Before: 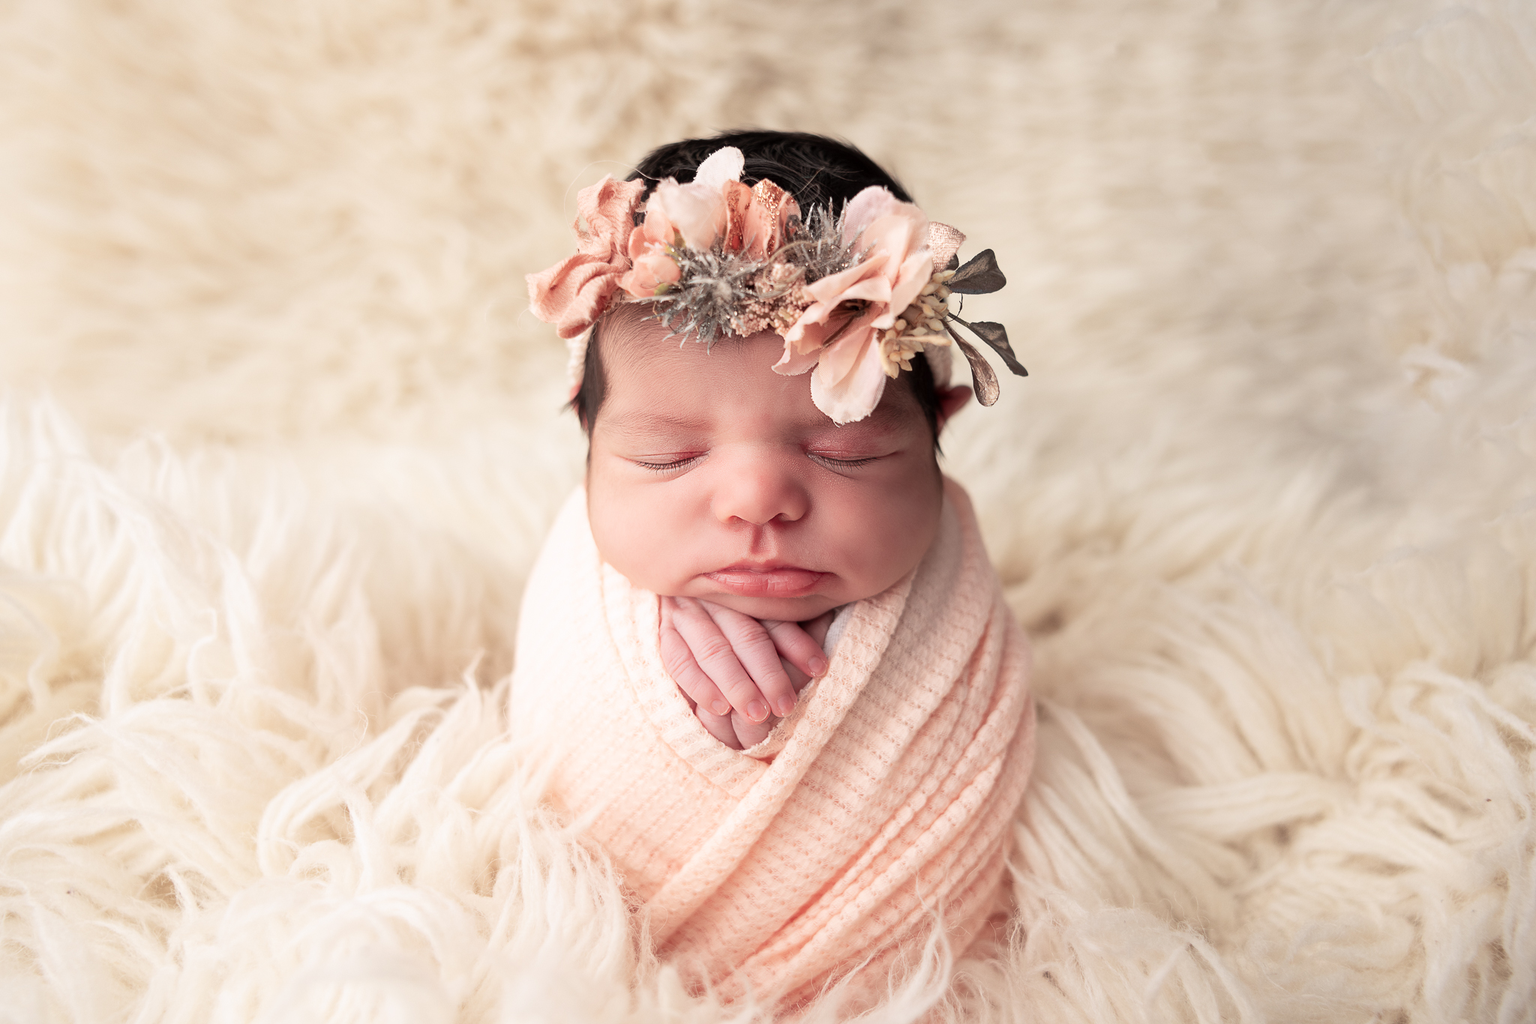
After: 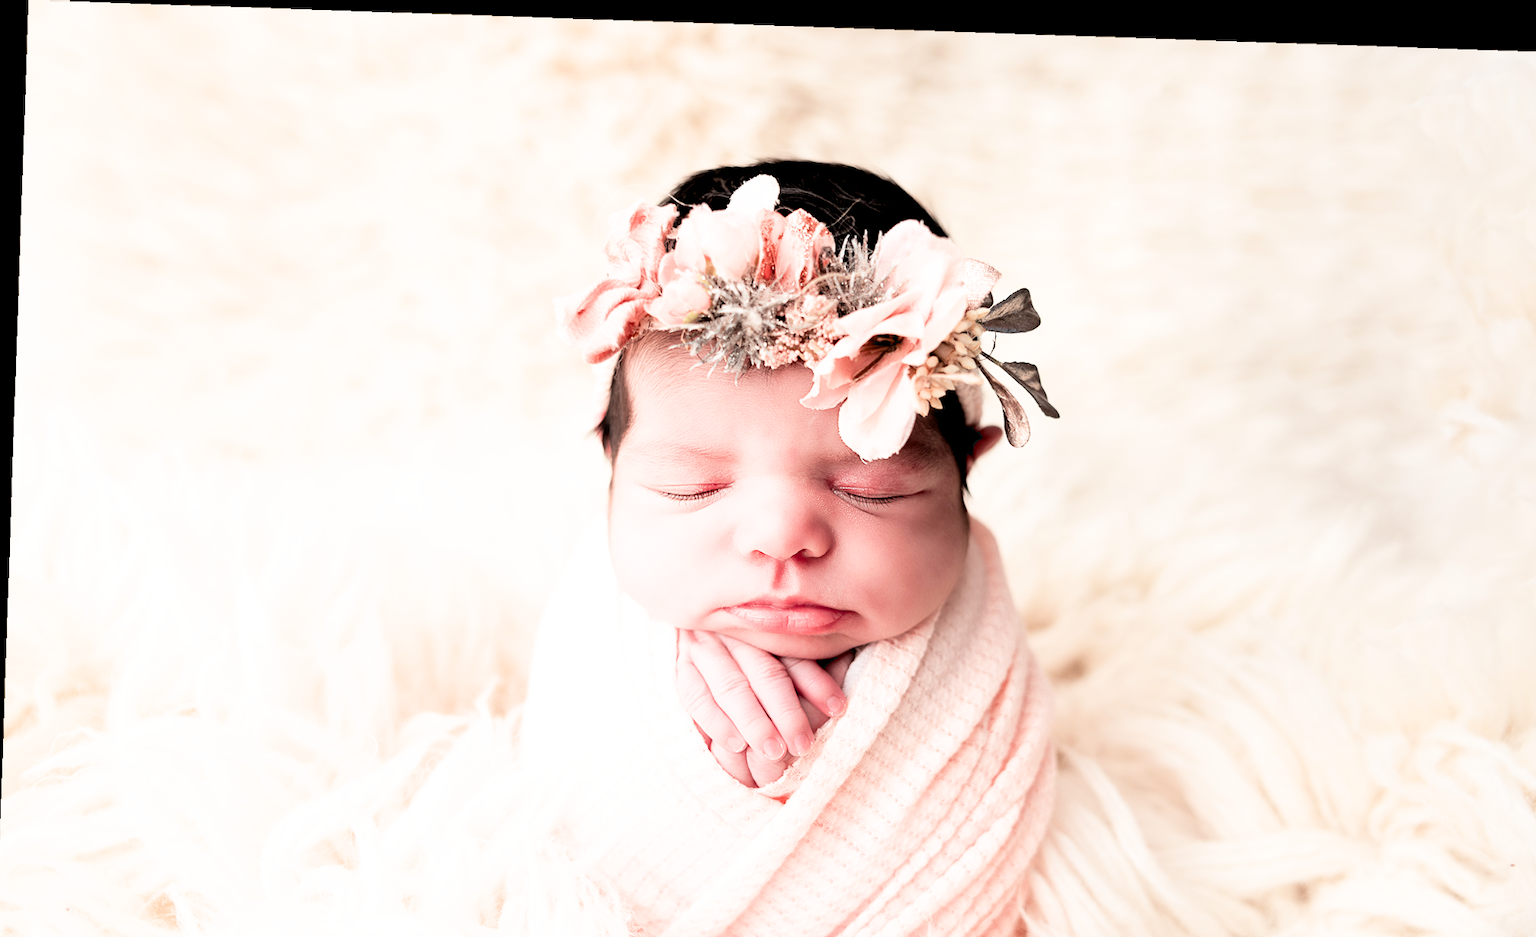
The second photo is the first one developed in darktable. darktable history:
exposure: black level correction 0.011, exposure 1.088 EV, compensate exposure bias true, compensate highlight preservation false
rotate and perspective: rotation 2.17°, automatic cropping off
crop and rotate: angle 0.2°, left 0.275%, right 3.127%, bottom 14.18%
filmic rgb: black relative exposure -5 EV, white relative exposure 3.5 EV, hardness 3.19, contrast 1.3, highlights saturation mix -50%
